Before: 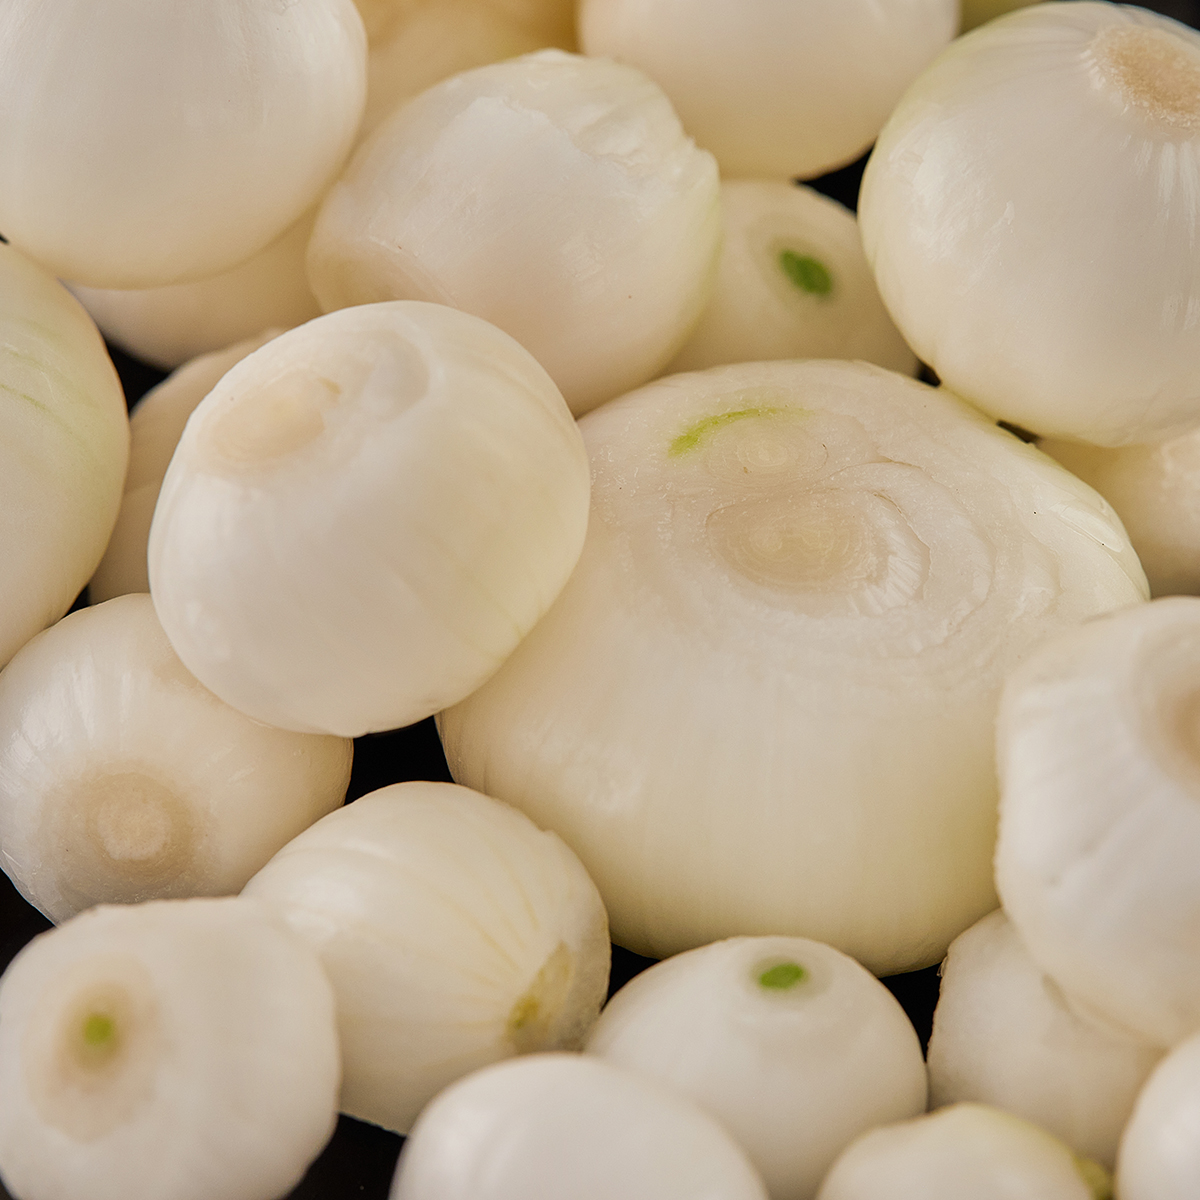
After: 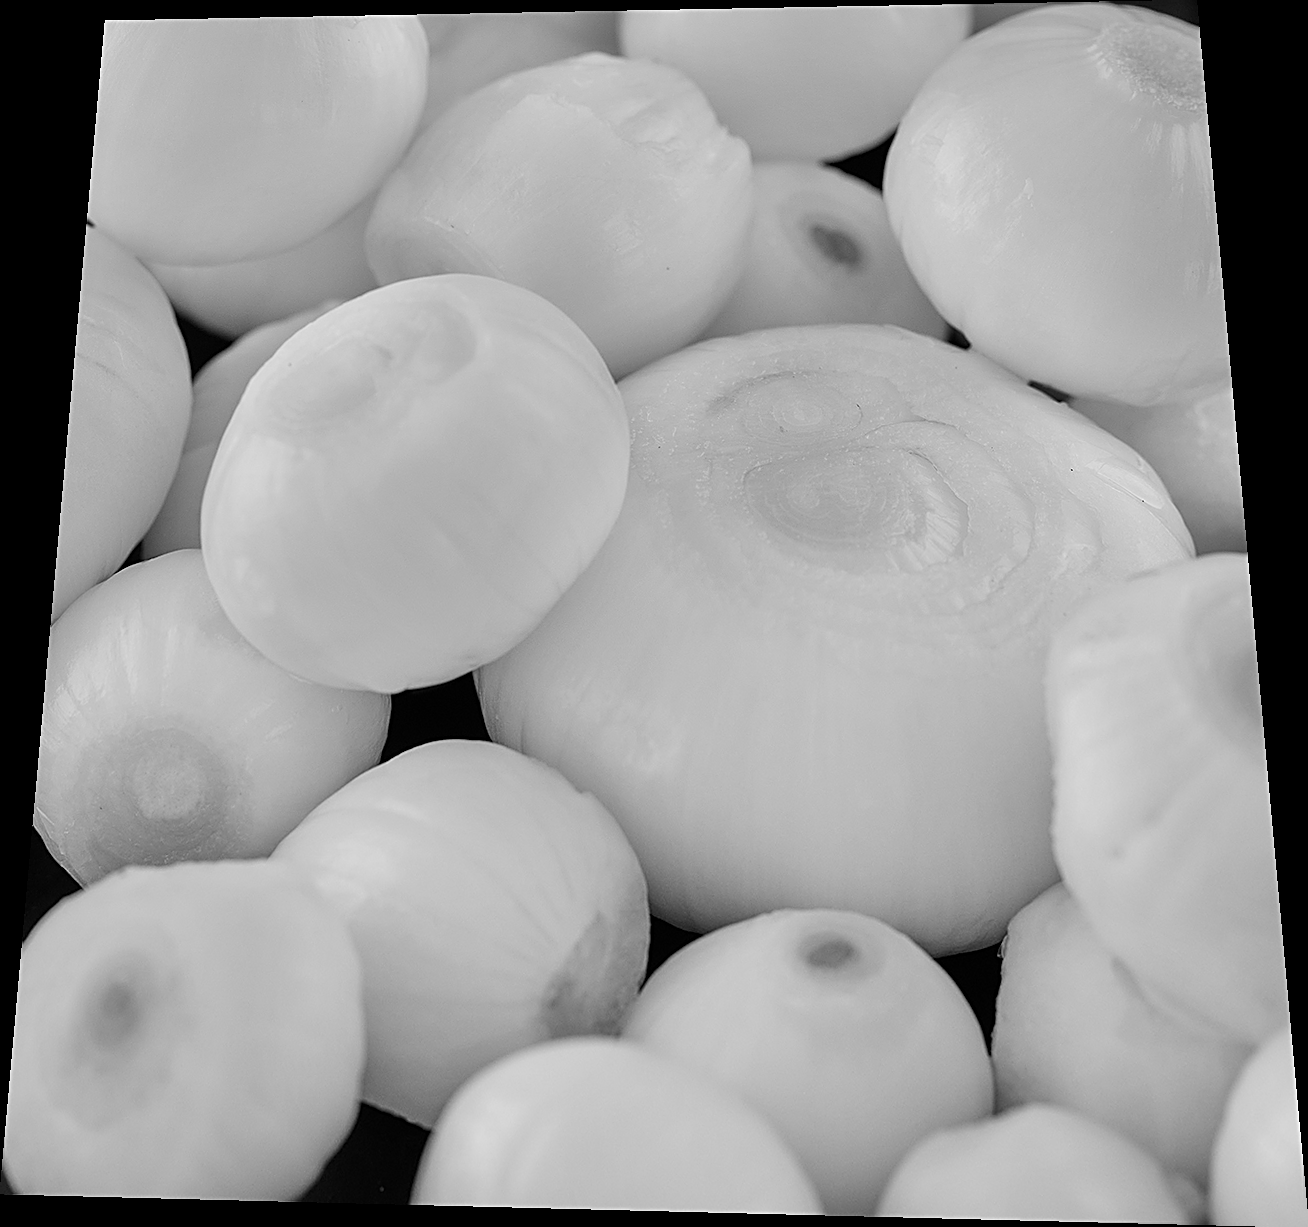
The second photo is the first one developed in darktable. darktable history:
contrast brightness saturation: saturation -1
rotate and perspective: rotation 0.128°, lens shift (vertical) -0.181, lens shift (horizontal) -0.044, shear 0.001, automatic cropping off
sharpen: on, module defaults
